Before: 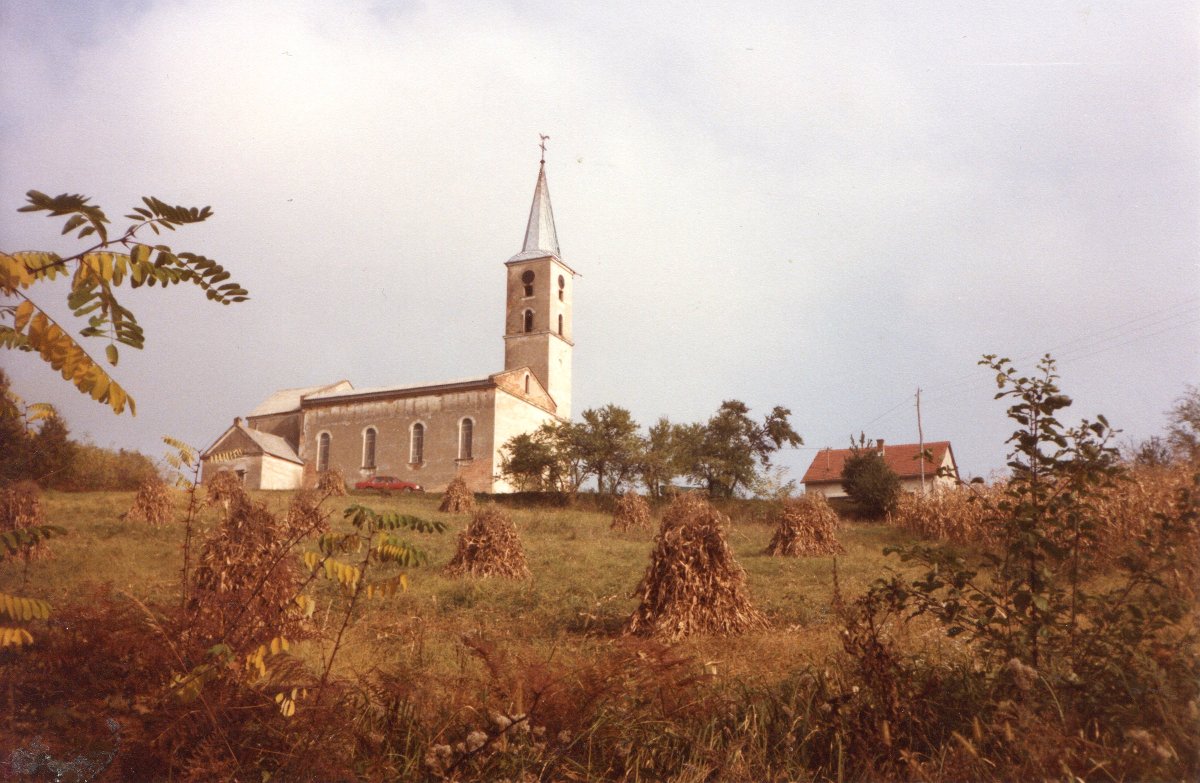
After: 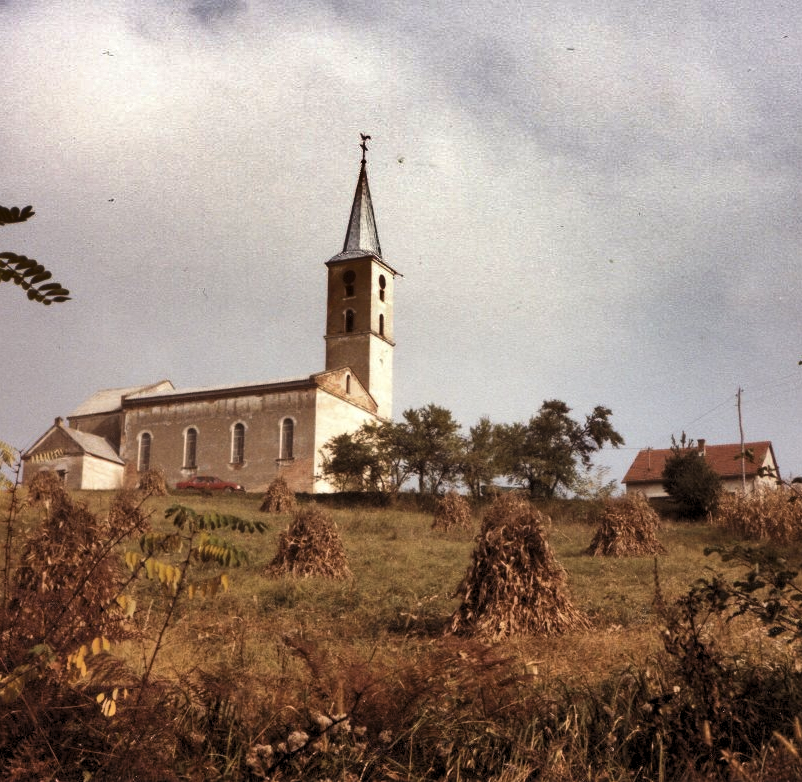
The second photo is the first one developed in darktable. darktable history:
crop and rotate: left 14.935%, right 18.19%
shadows and highlights: white point adjustment 0.16, highlights -70.8, soften with gaussian
exposure: compensate highlight preservation false
levels: black 0.106%, levels [0.116, 0.574, 1]
